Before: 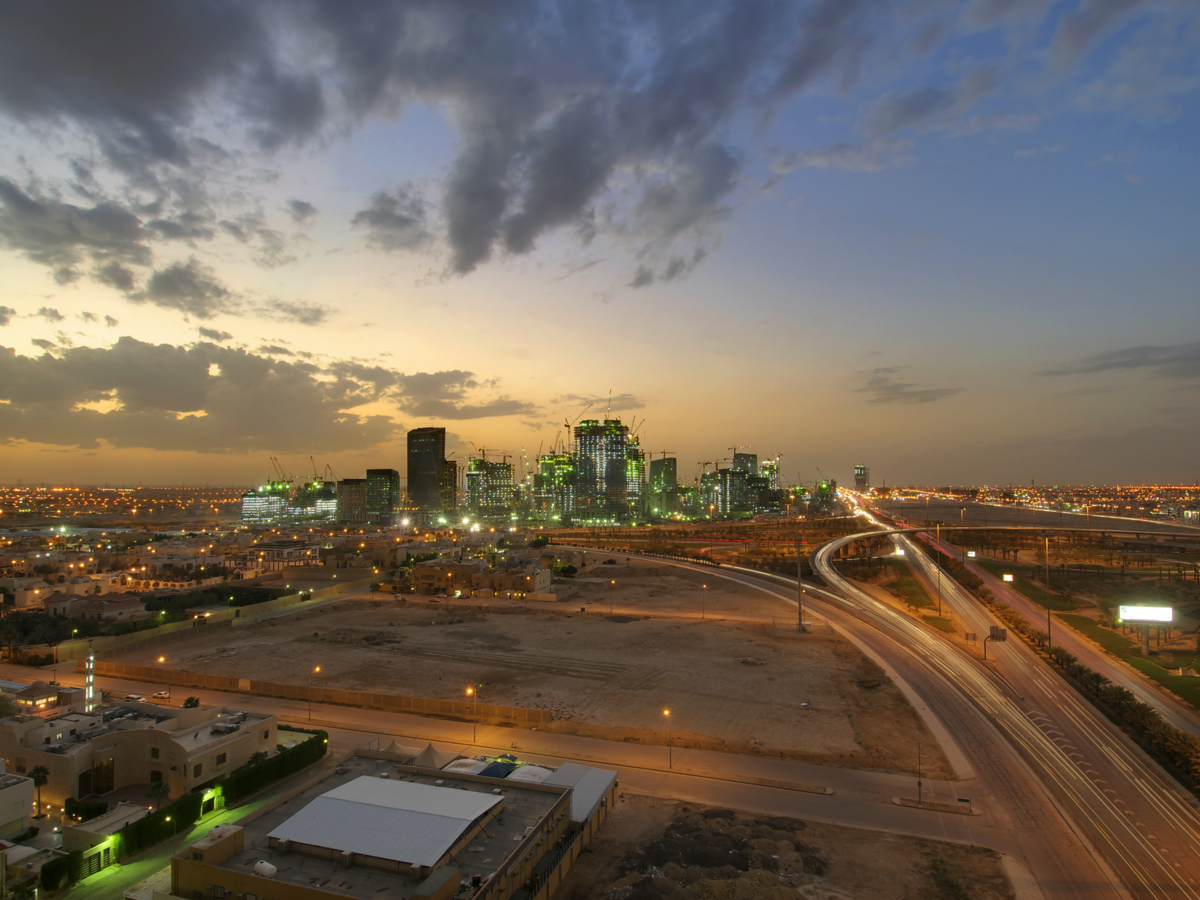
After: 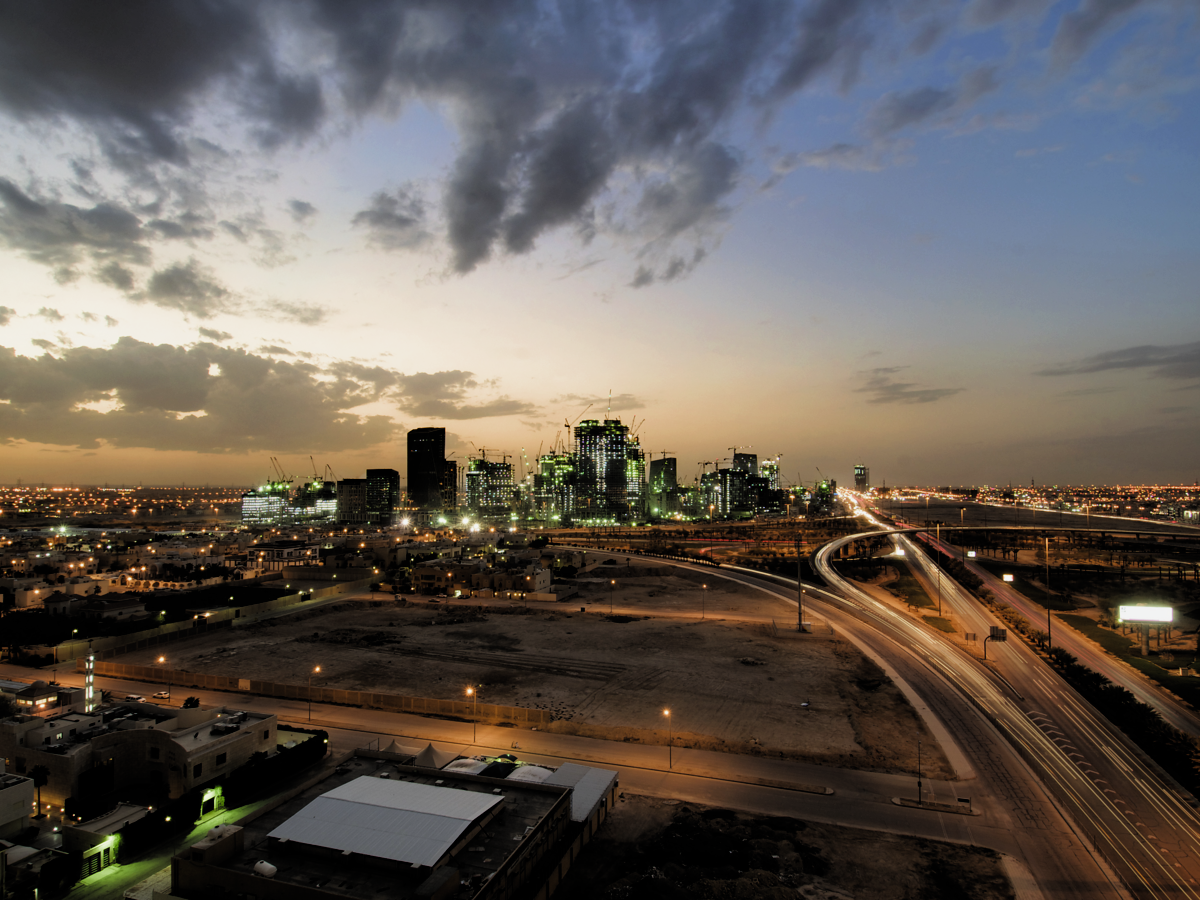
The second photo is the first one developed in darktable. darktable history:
shadows and highlights: radius 91.8, shadows -15.32, white point adjustment 0.246, highlights 33.13, compress 48.66%, soften with gaussian
filmic rgb: black relative exposure -4.07 EV, white relative exposure 3 EV, hardness 3.02, contrast 1.517, add noise in highlights 0.001, color science v3 (2019), use custom middle-gray values true, contrast in highlights soft
